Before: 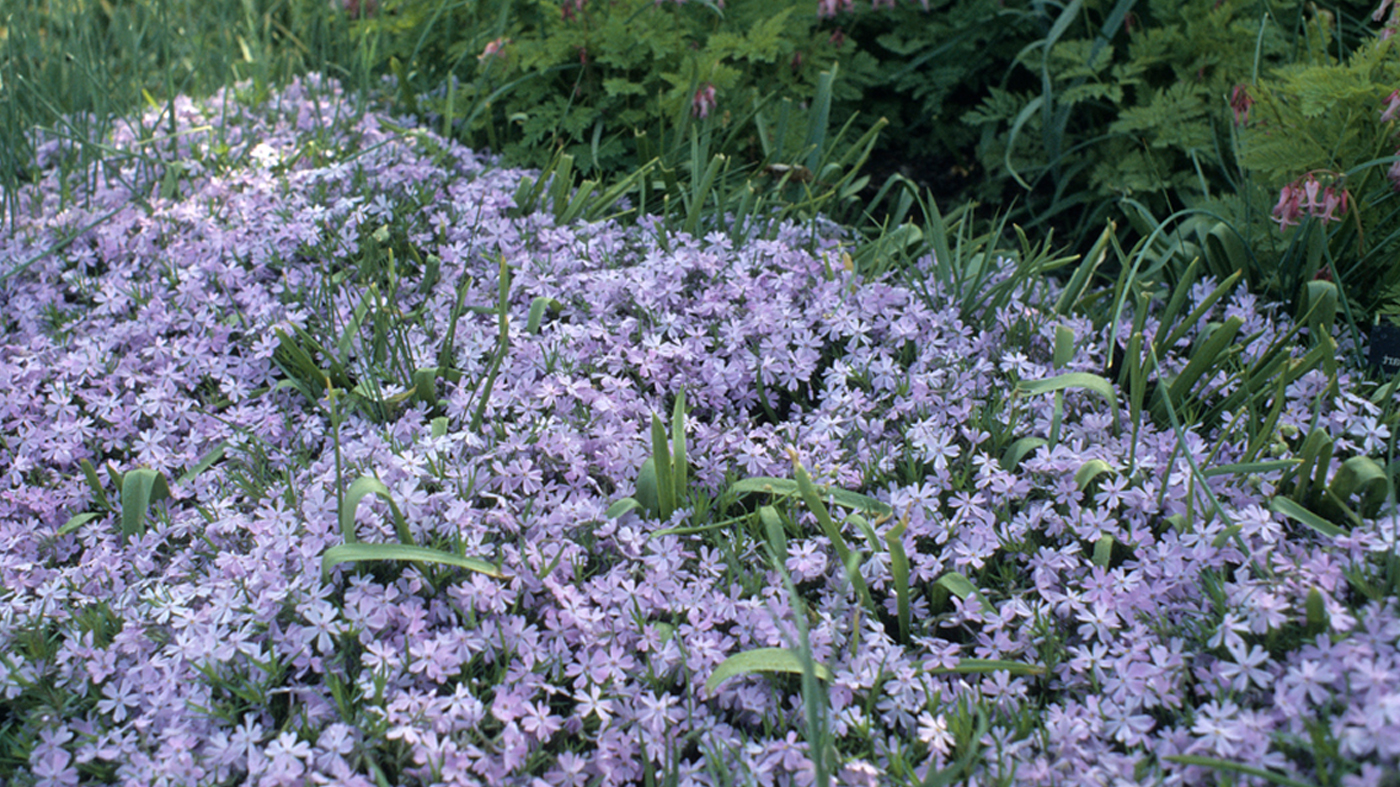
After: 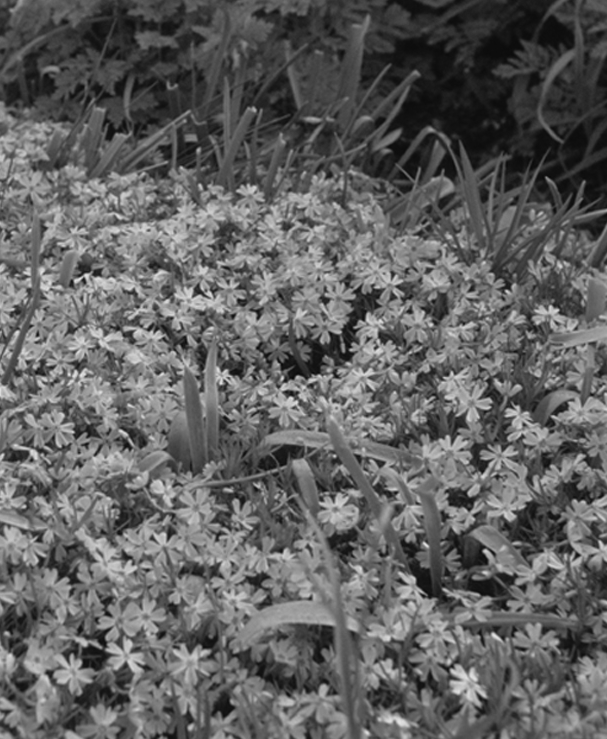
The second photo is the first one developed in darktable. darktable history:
monochrome: a 73.58, b 64.21
contrast brightness saturation: contrast -0.08, brightness -0.04, saturation -0.11
crop: left 33.452%, top 6.025%, right 23.155%
